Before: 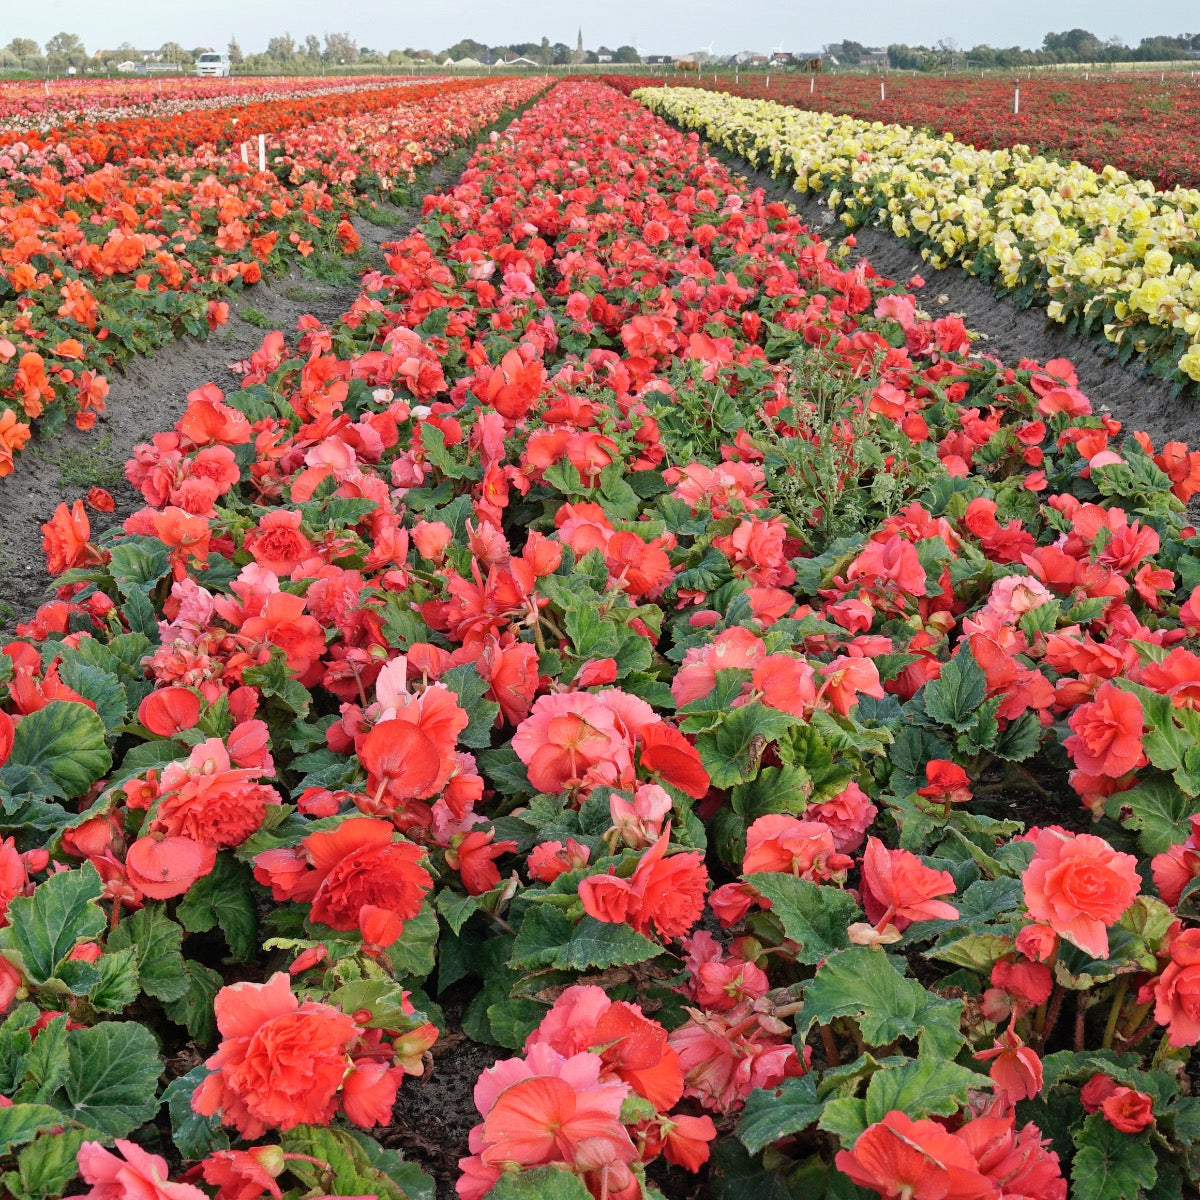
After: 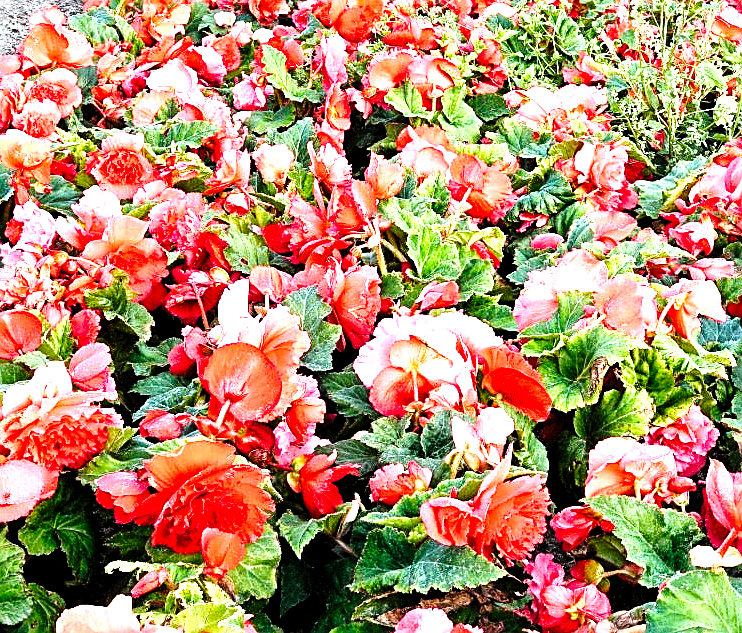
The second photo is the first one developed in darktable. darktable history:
base curve: curves: ch0 [(0, 0) (0.028, 0.03) (0.121, 0.232) (0.46, 0.748) (0.859, 0.968) (1, 1)], preserve colors none
color balance rgb: highlights gain › chroma 1.67%, highlights gain › hue 55.04°, perceptual saturation grading › global saturation 20%, perceptual saturation grading › highlights -25.281%, perceptual saturation grading › shadows 50.195%
crop: left 13.185%, top 31.459%, right 24.526%, bottom 15.728%
exposure: exposure -0.016 EV, compensate exposure bias true, compensate highlight preservation false
color correction: highlights a* -4.08, highlights b* -10.89
sharpen: on, module defaults
tone equalizer: -8 EV -0.407 EV, -7 EV -0.426 EV, -6 EV -0.359 EV, -5 EV -0.213 EV, -3 EV 0.221 EV, -2 EV 0.362 EV, -1 EV 0.368 EV, +0 EV 0.408 EV
levels: levels [0.044, 0.475, 0.791]
